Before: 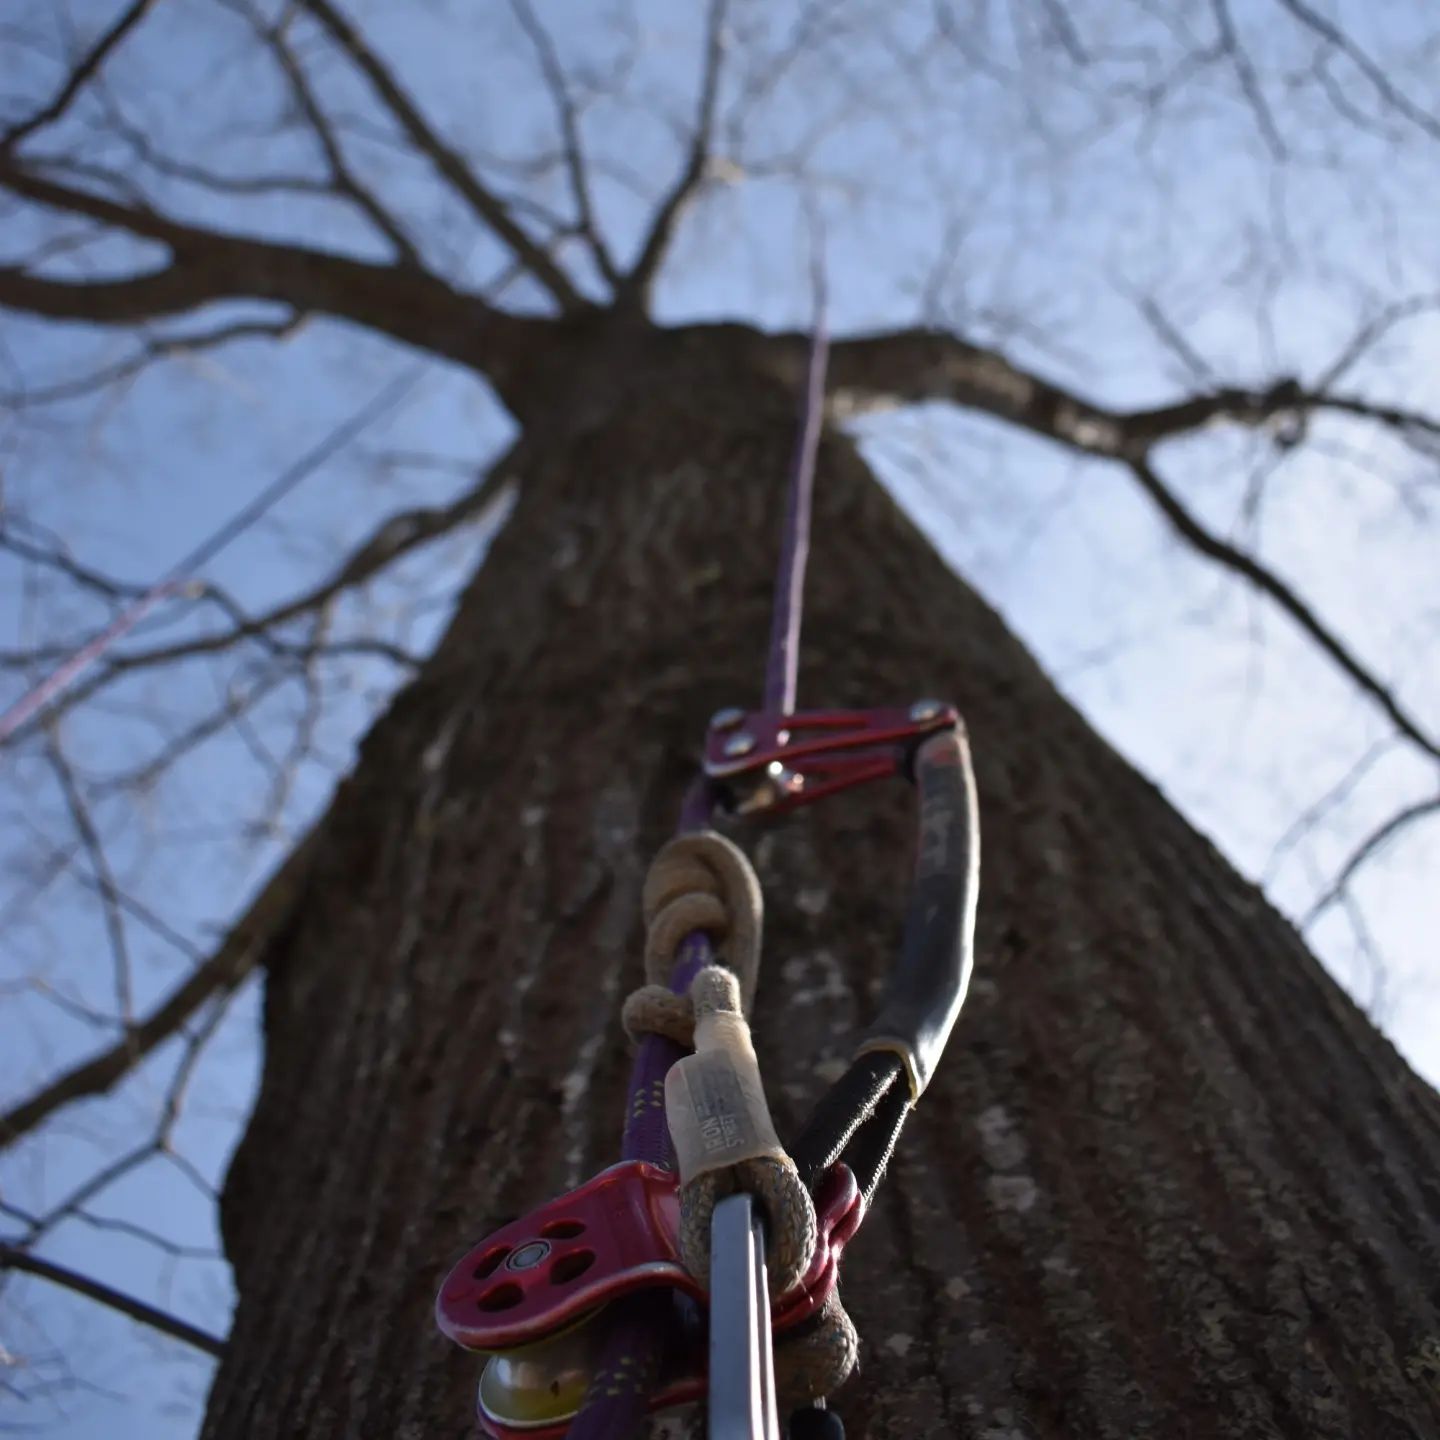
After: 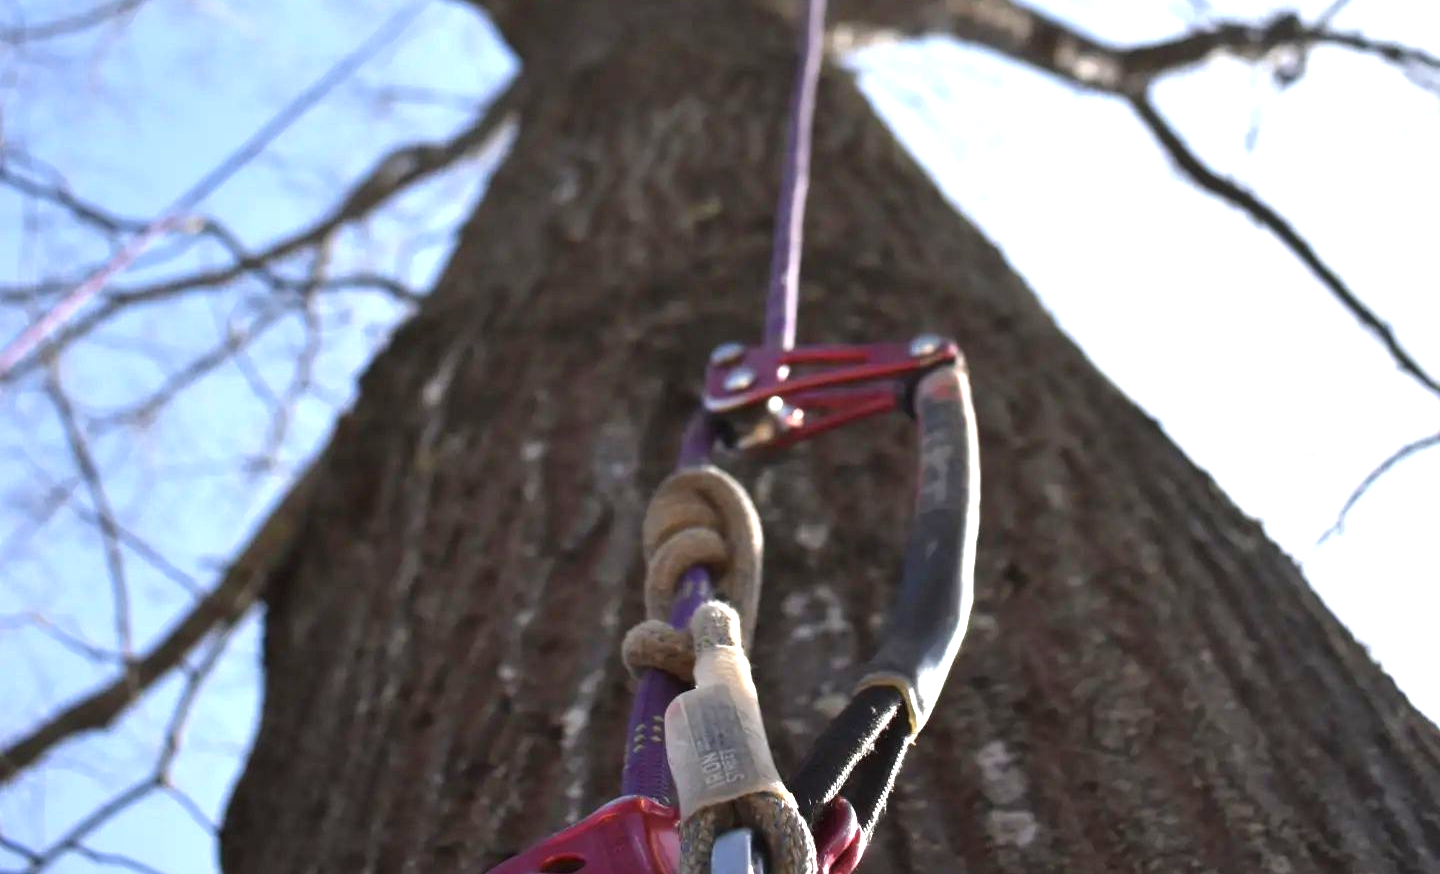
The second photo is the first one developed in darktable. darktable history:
exposure: black level correction 0, exposure 1.3 EV, compensate exposure bias true, compensate highlight preservation false
crop and rotate: top 25.357%, bottom 13.942%
